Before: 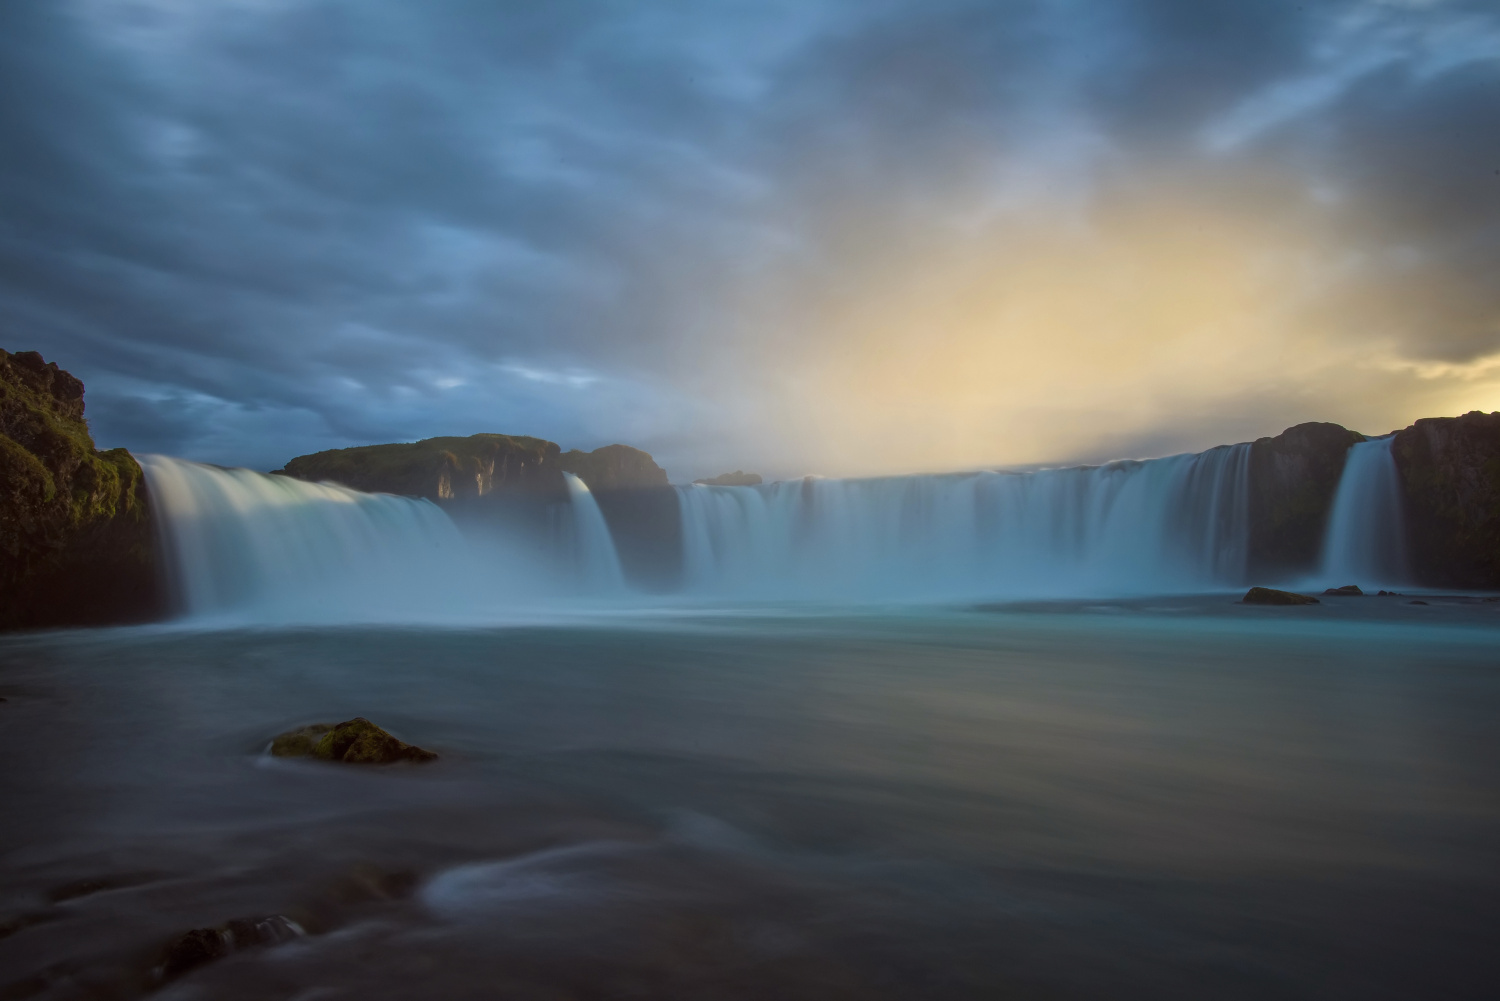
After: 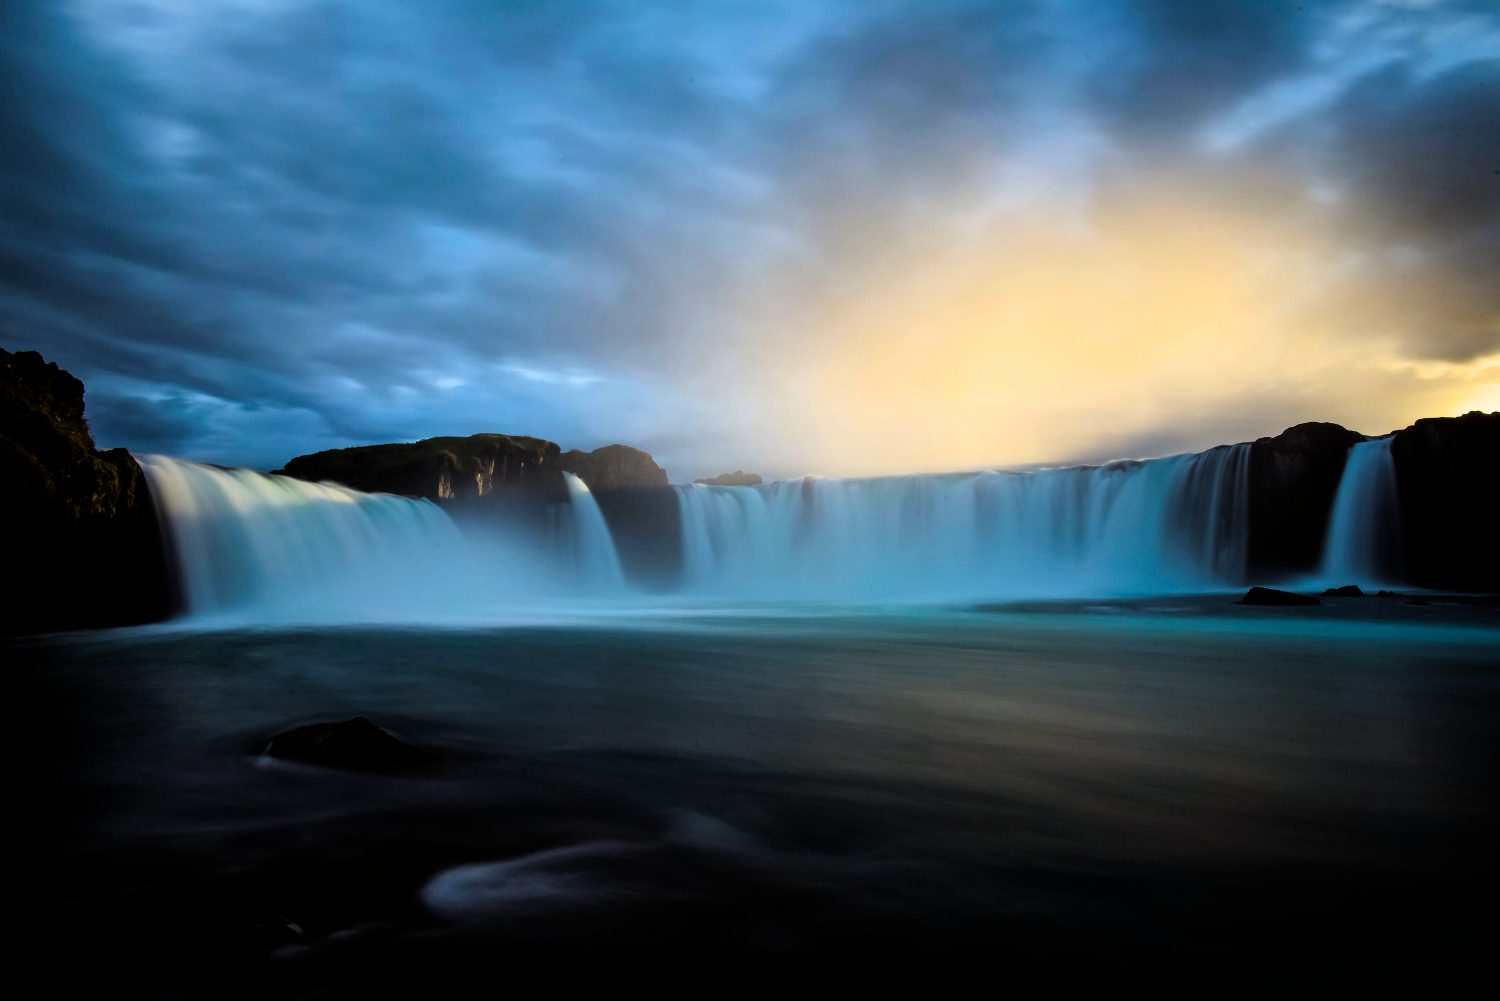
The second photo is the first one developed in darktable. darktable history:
filmic rgb: black relative exposure -3.75 EV, white relative exposure 2.4 EV, dynamic range scaling -50%, hardness 3.42, latitude 30%, contrast 1.8
color contrast: green-magenta contrast 1.69, blue-yellow contrast 1.49
